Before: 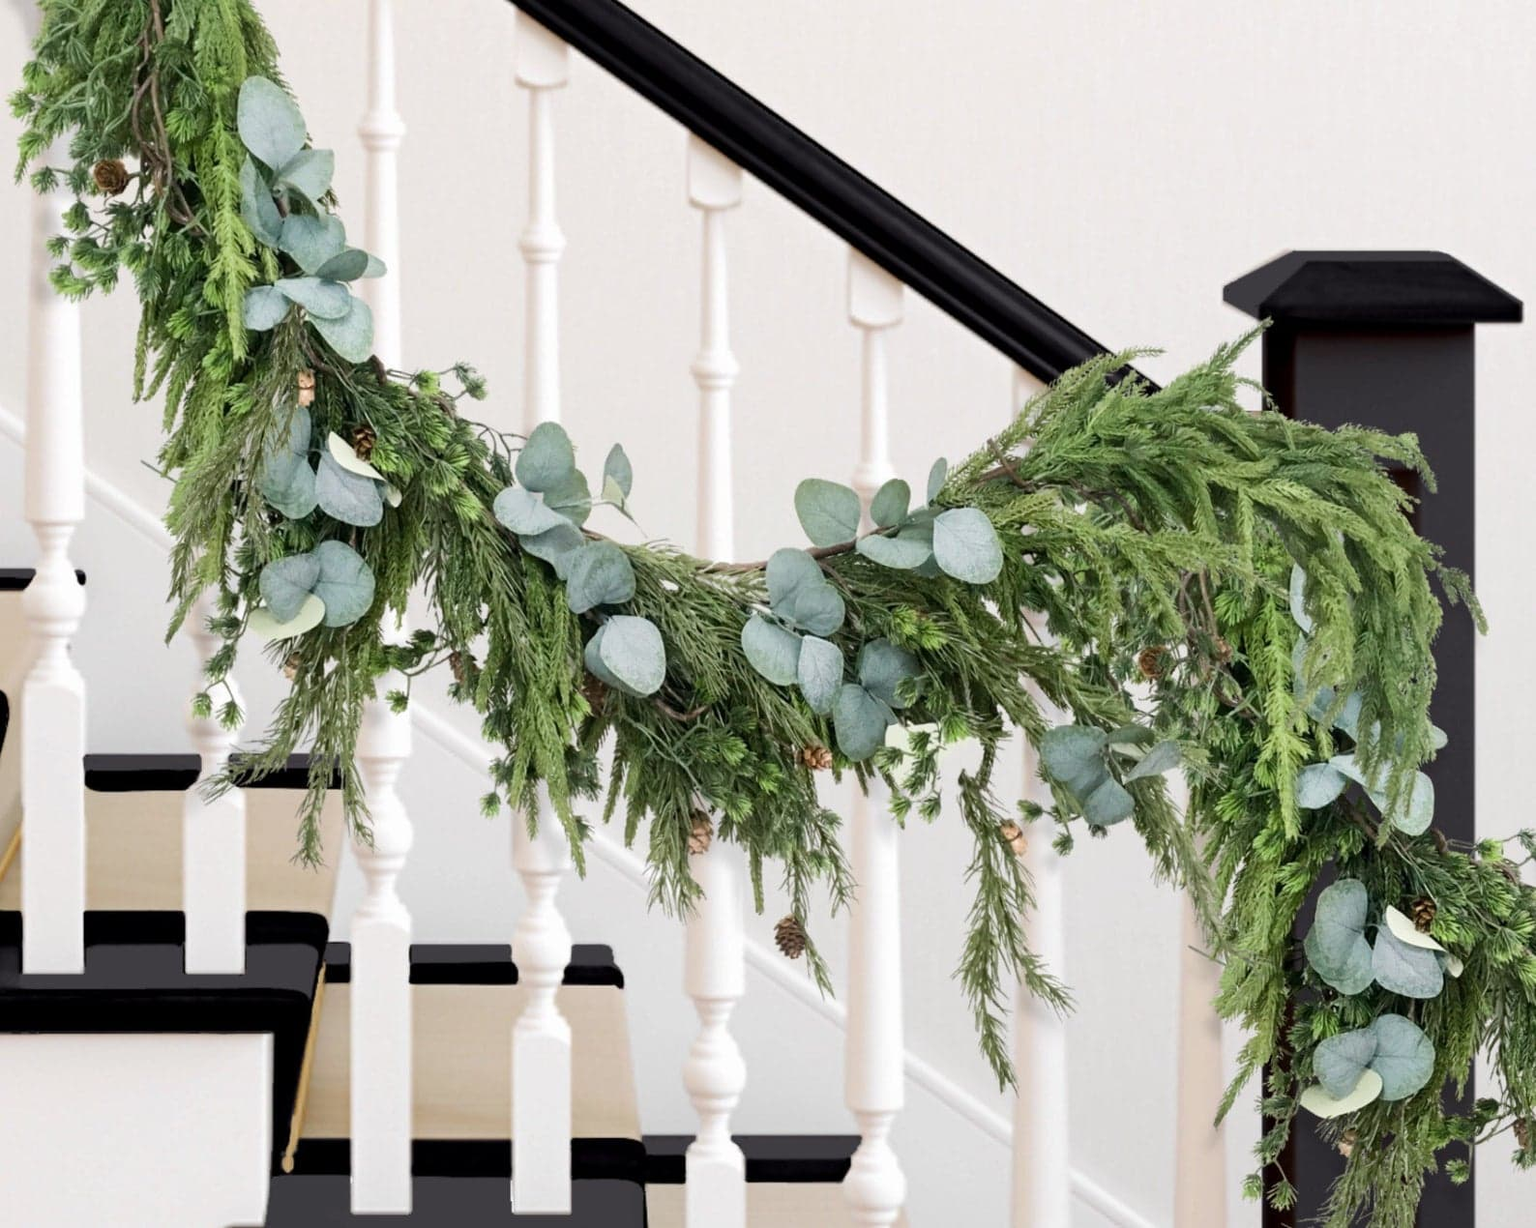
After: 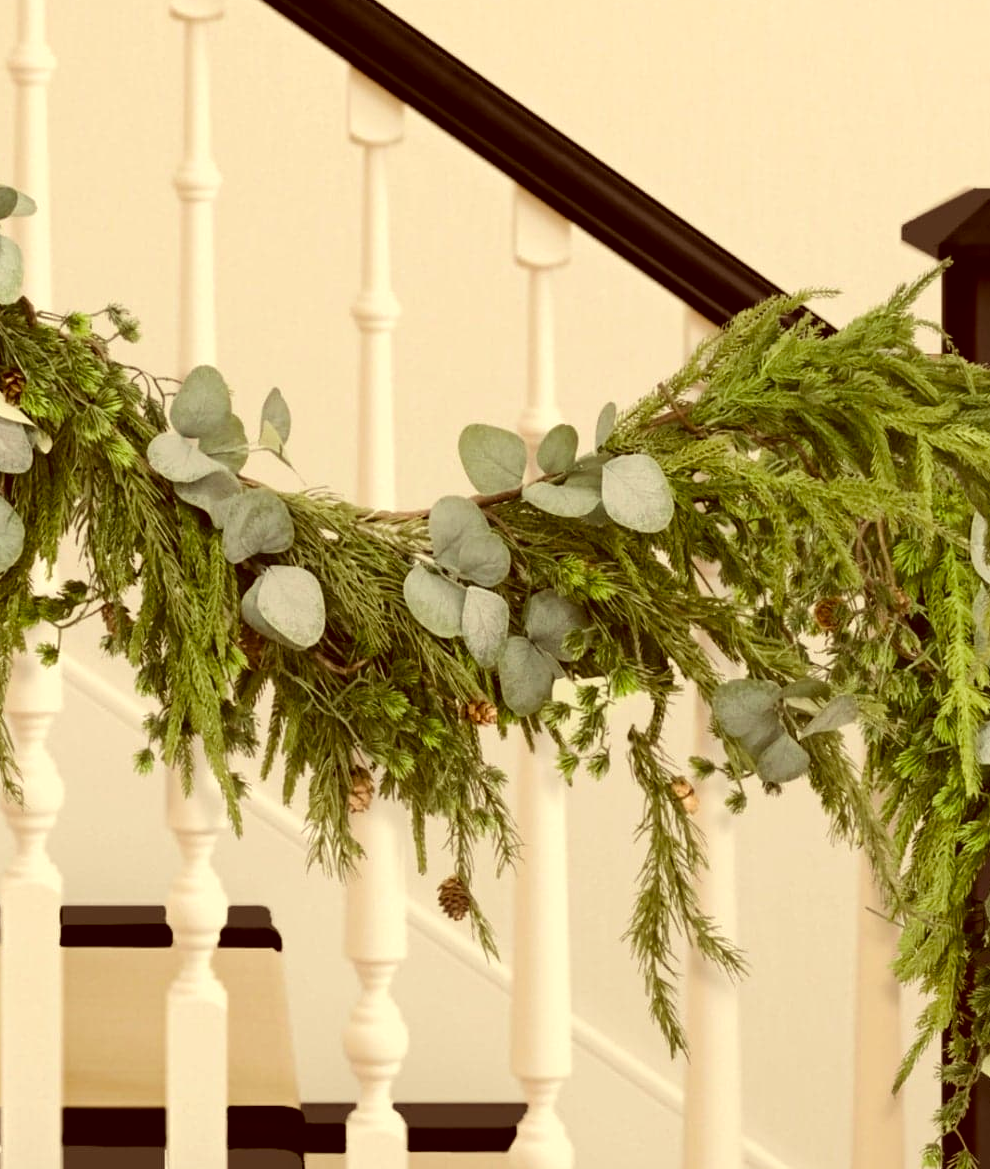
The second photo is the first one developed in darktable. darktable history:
crop and rotate: left 22.918%, top 5.629%, right 14.711%, bottom 2.247%
color correction: highlights a* 1.12, highlights b* 24.26, shadows a* 15.58, shadows b* 24.26
